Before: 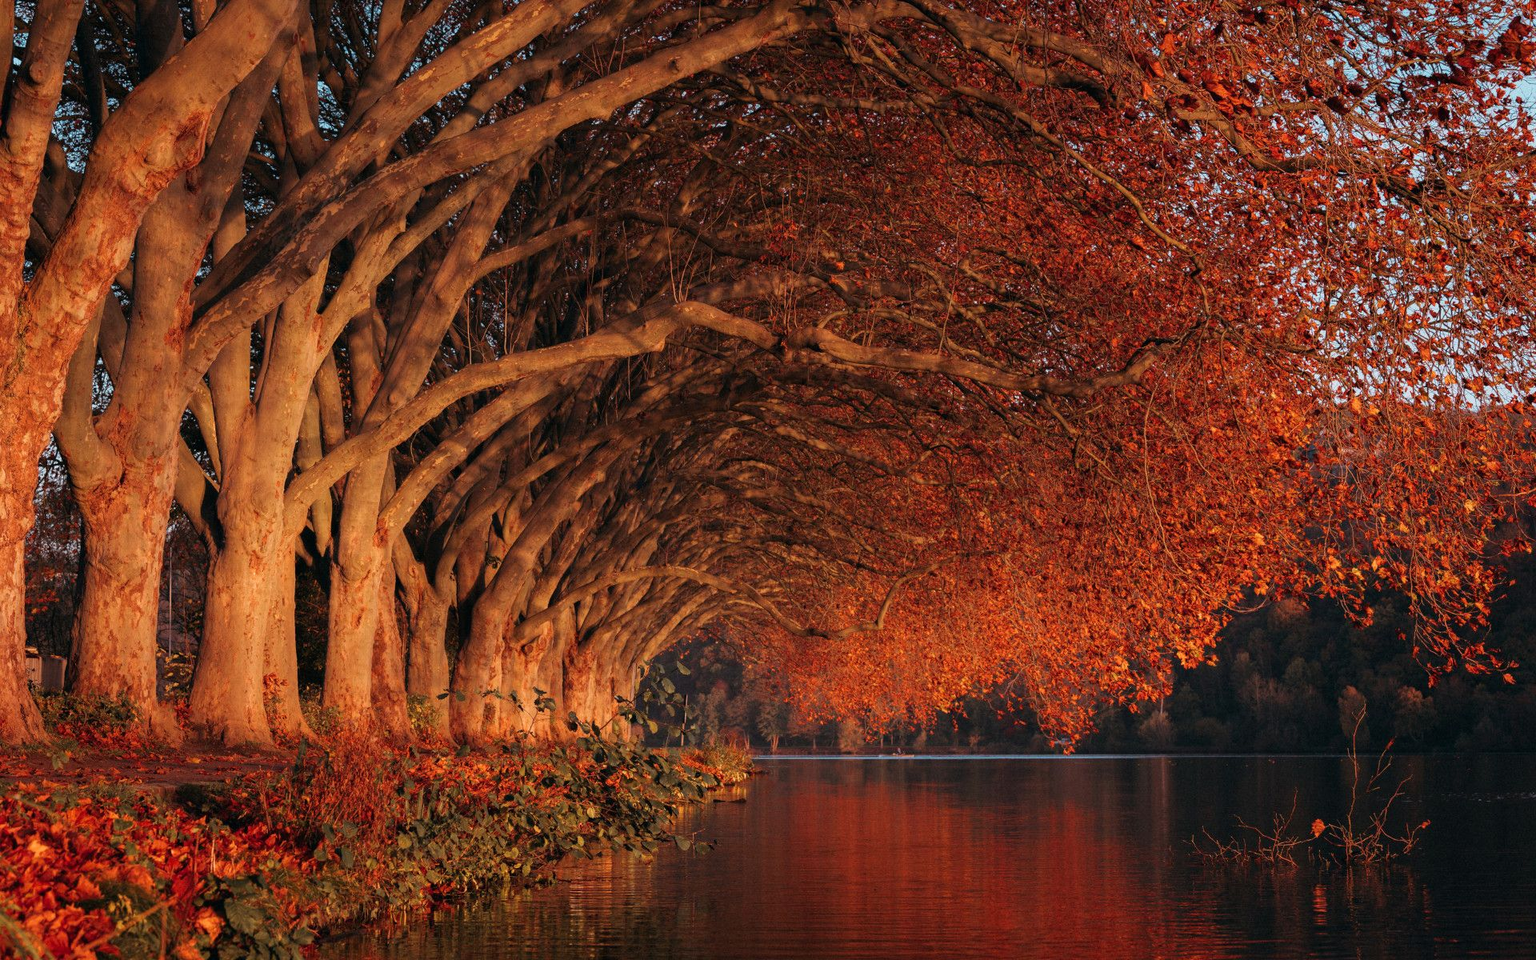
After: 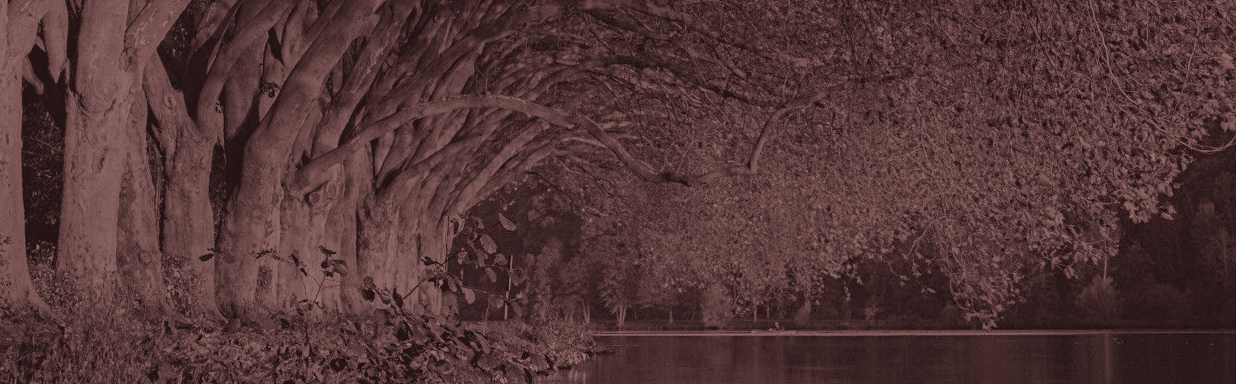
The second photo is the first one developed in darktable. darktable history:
shadows and highlights: shadows -23.08, highlights 46.15, soften with gaussian
colorize: hue 41.44°, saturation 22%, source mix 60%, lightness 10.61%
crop: left 18.091%, top 51.13%, right 17.525%, bottom 16.85%
split-toning: shadows › saturation 0.3, highlights › hue 180°, highlights › saturation 0.3, compress 0%
contrast equalizer: y [[0.5, 0.5, 0.5, 0.539, 0.64, 0.611], [0.5 ×6], [0.5 ×6], [0 ×6], [0 ×6]]
sigmoid: contrast 1.05, skew -0.15
vibrance: vibrance 0%
